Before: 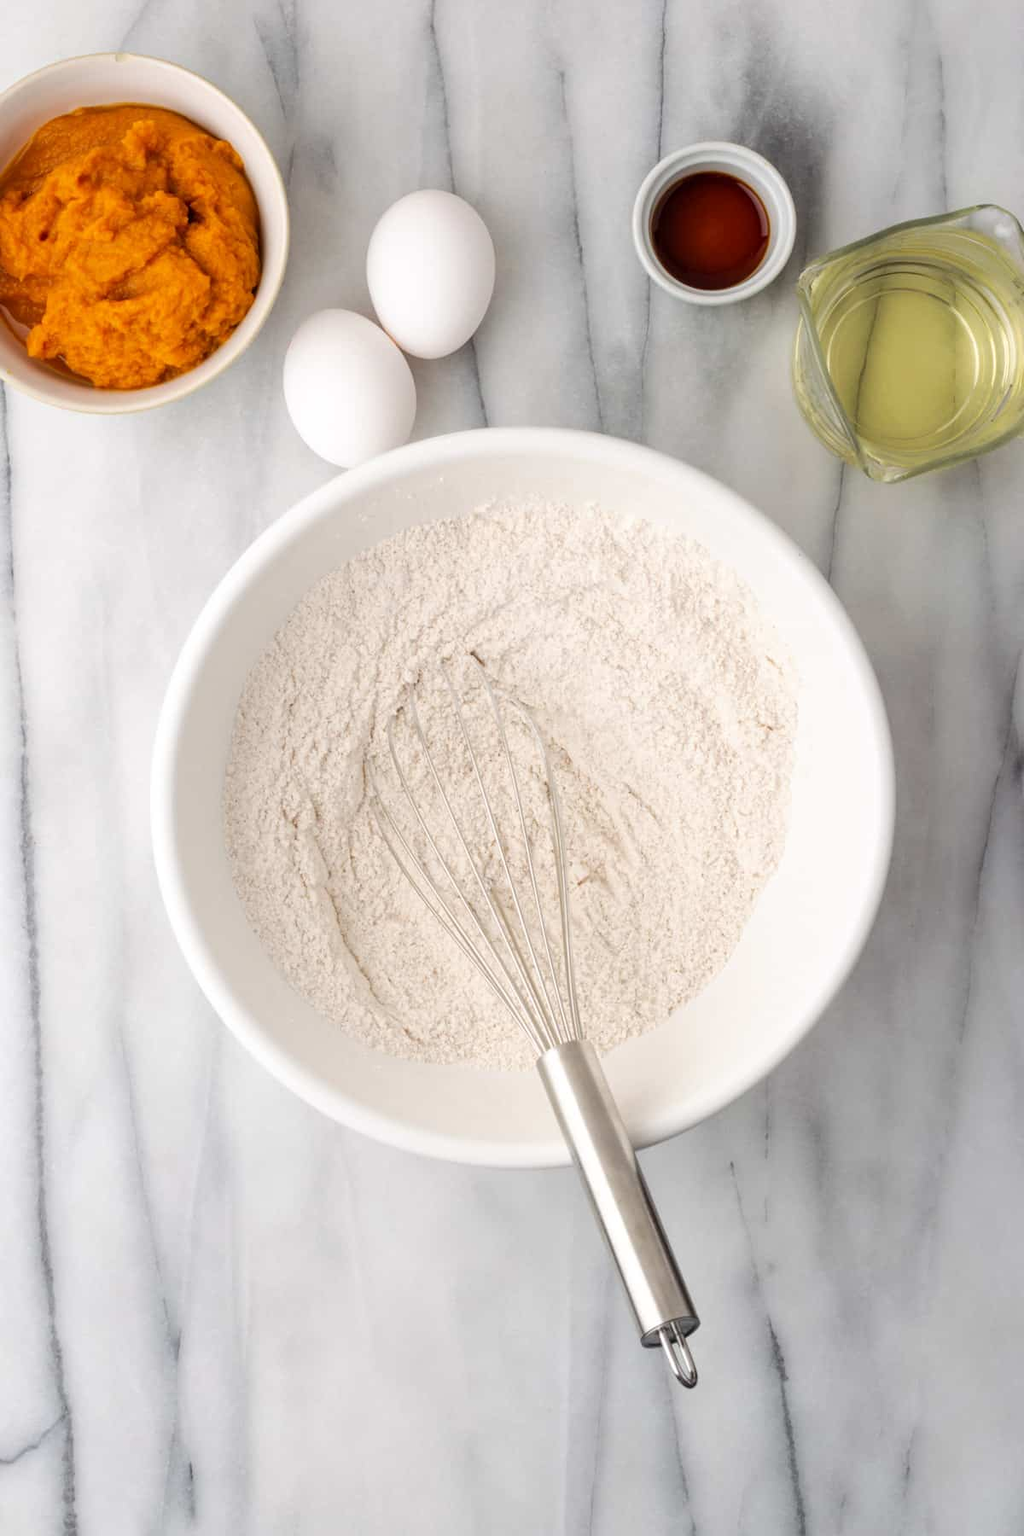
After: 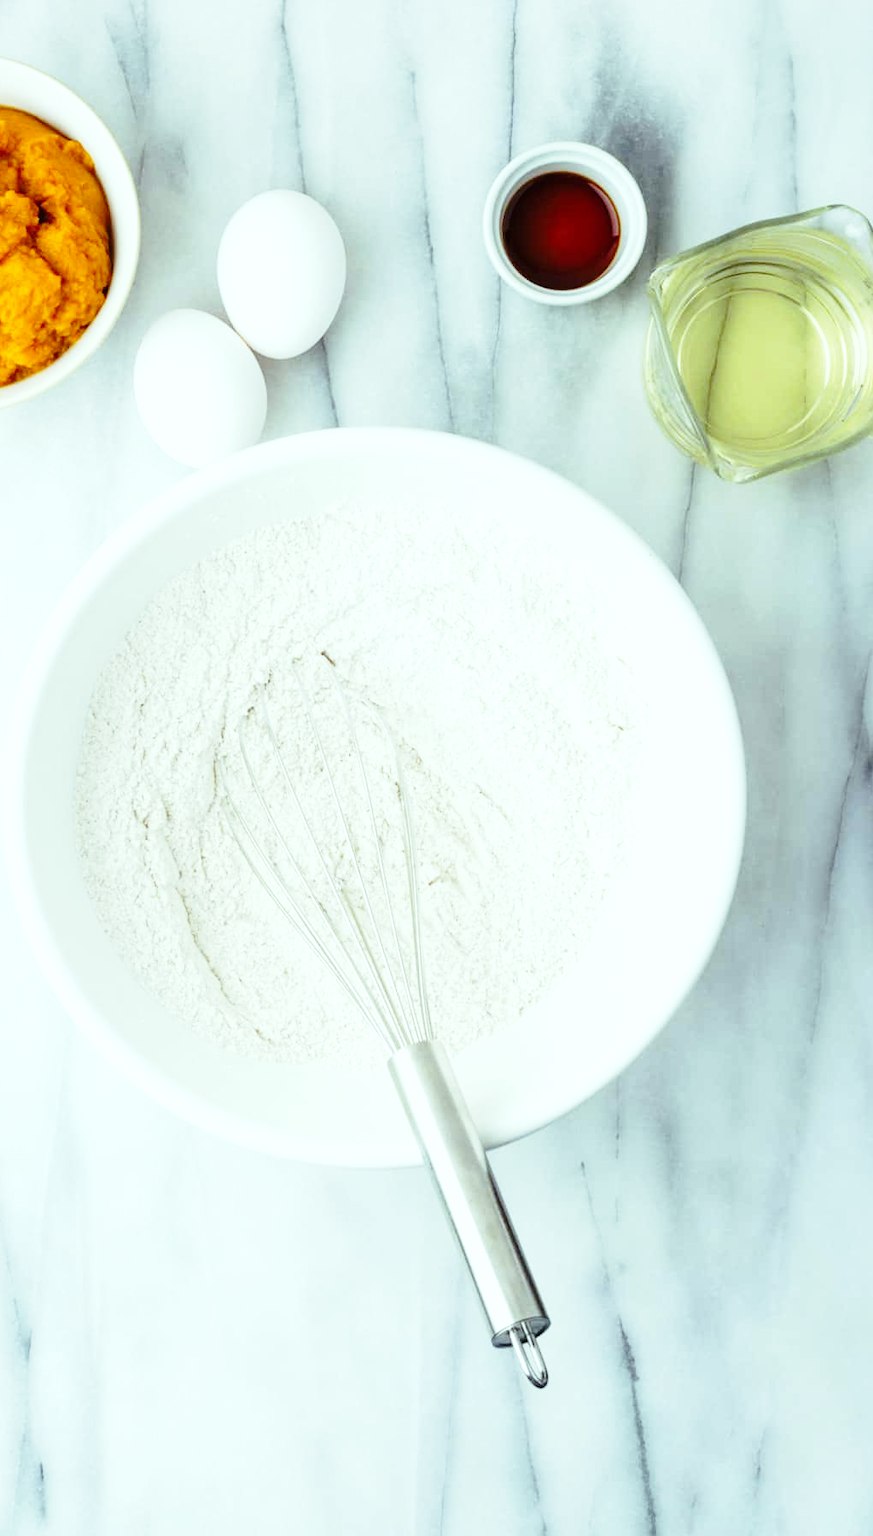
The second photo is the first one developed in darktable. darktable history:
crop and rotate: left 14.584%
color balance: mode lift, gamma, gain (sRGB), lift [0.997, 0.979, 1.021, 1.011], gamma [1, 1.084, 0.916, 0.998], gain [1, 0.87, 1.13, 1.101], contrast 4.55%, contrast fulcrum 38.24%, output saturation 104.09%
base curve: curves: ch0 [(0, 0) (0.028, 0.03) (0.121, 0.232) (0.46, 0.748) (0.859, 0.968) (1, 1)], preserve colors none
